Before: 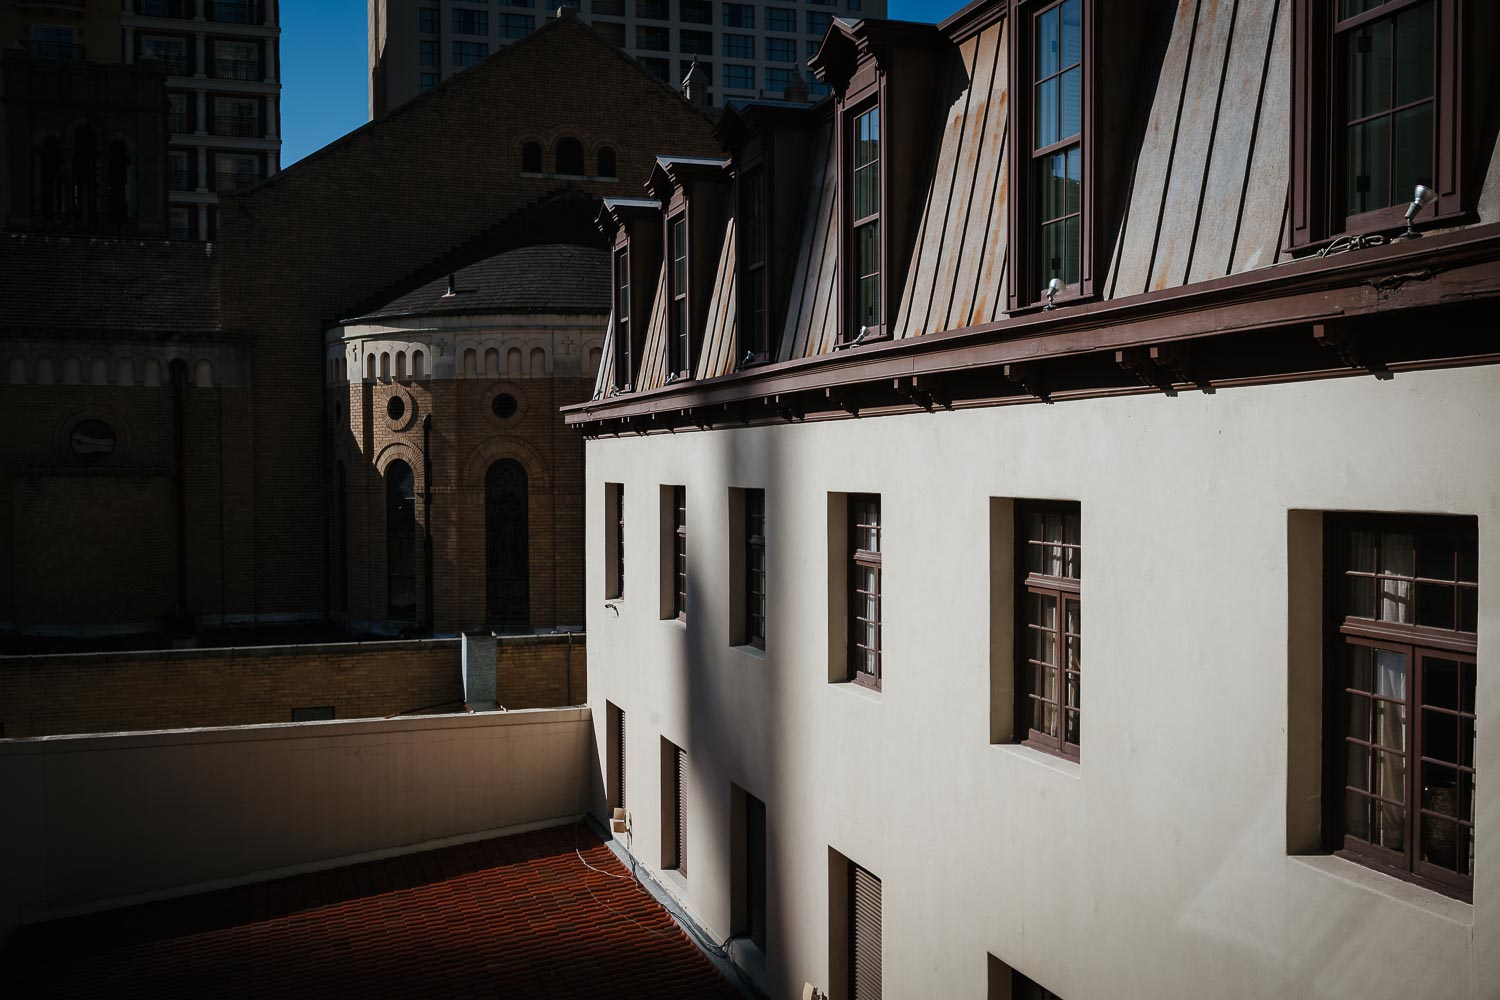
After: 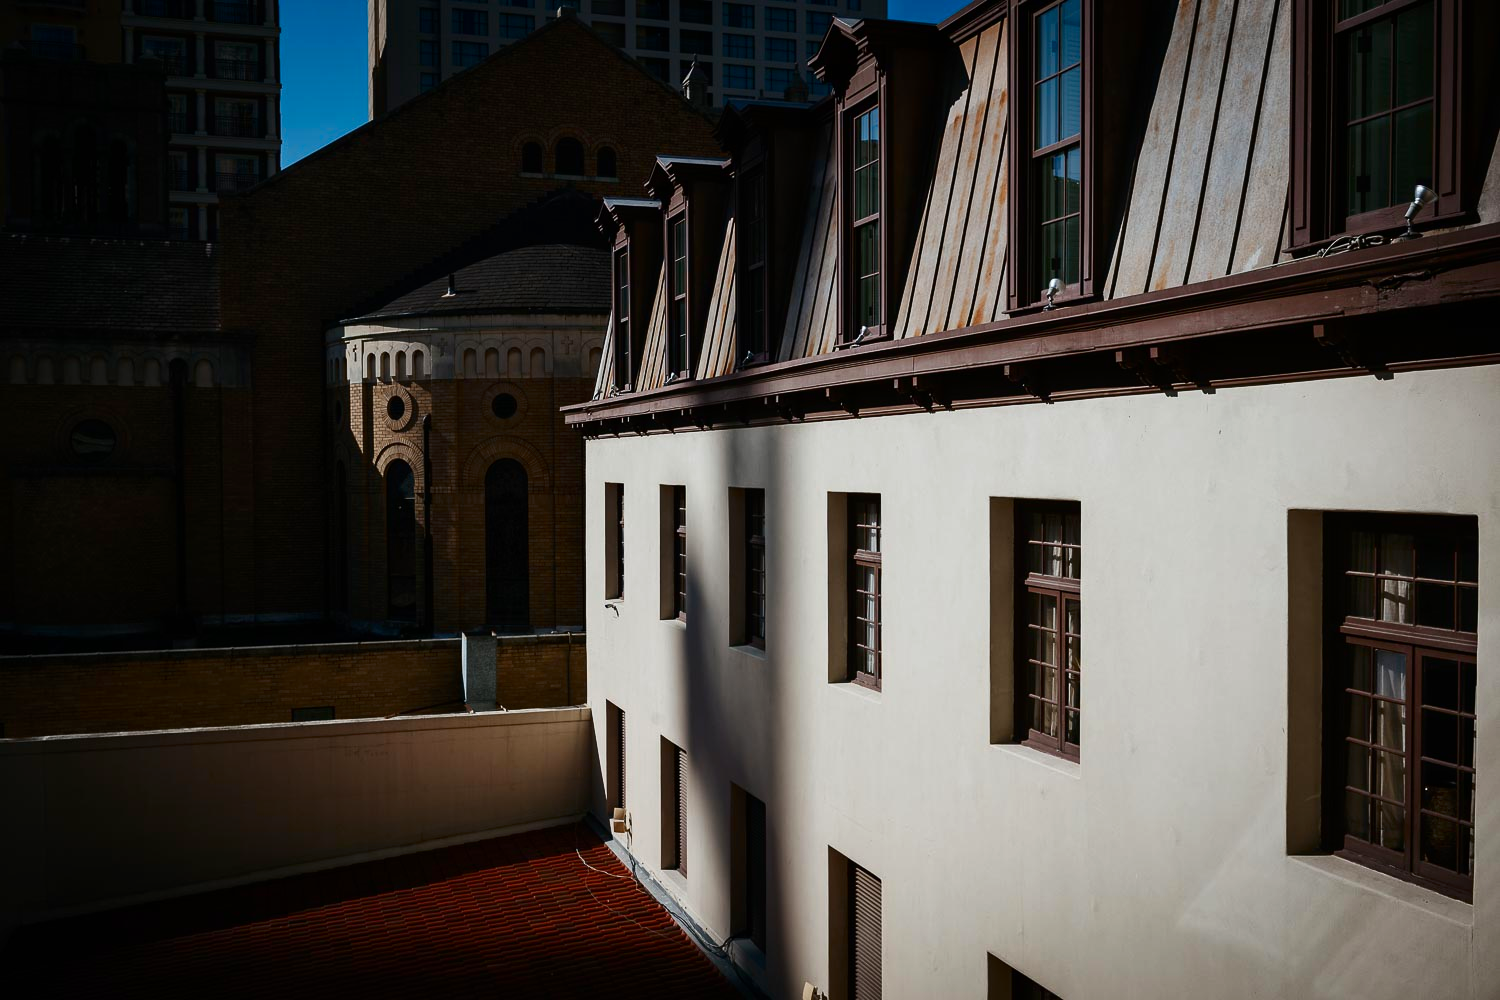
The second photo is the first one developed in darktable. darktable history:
contrast brightness saturation: contrast 0.13, brightness -0.056, saturation 0.165
